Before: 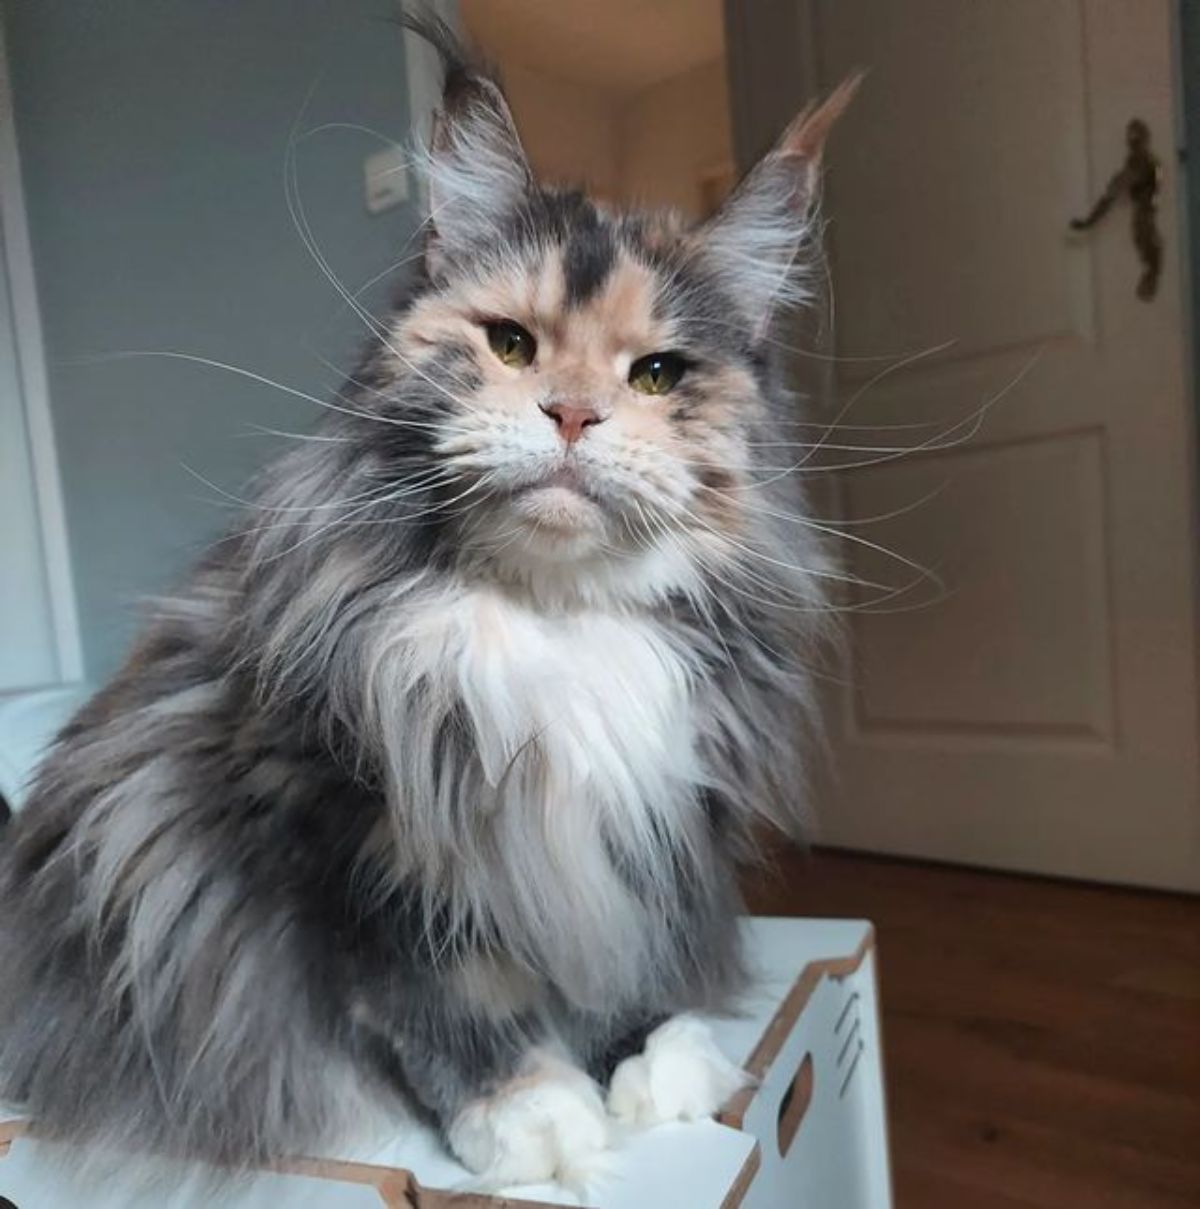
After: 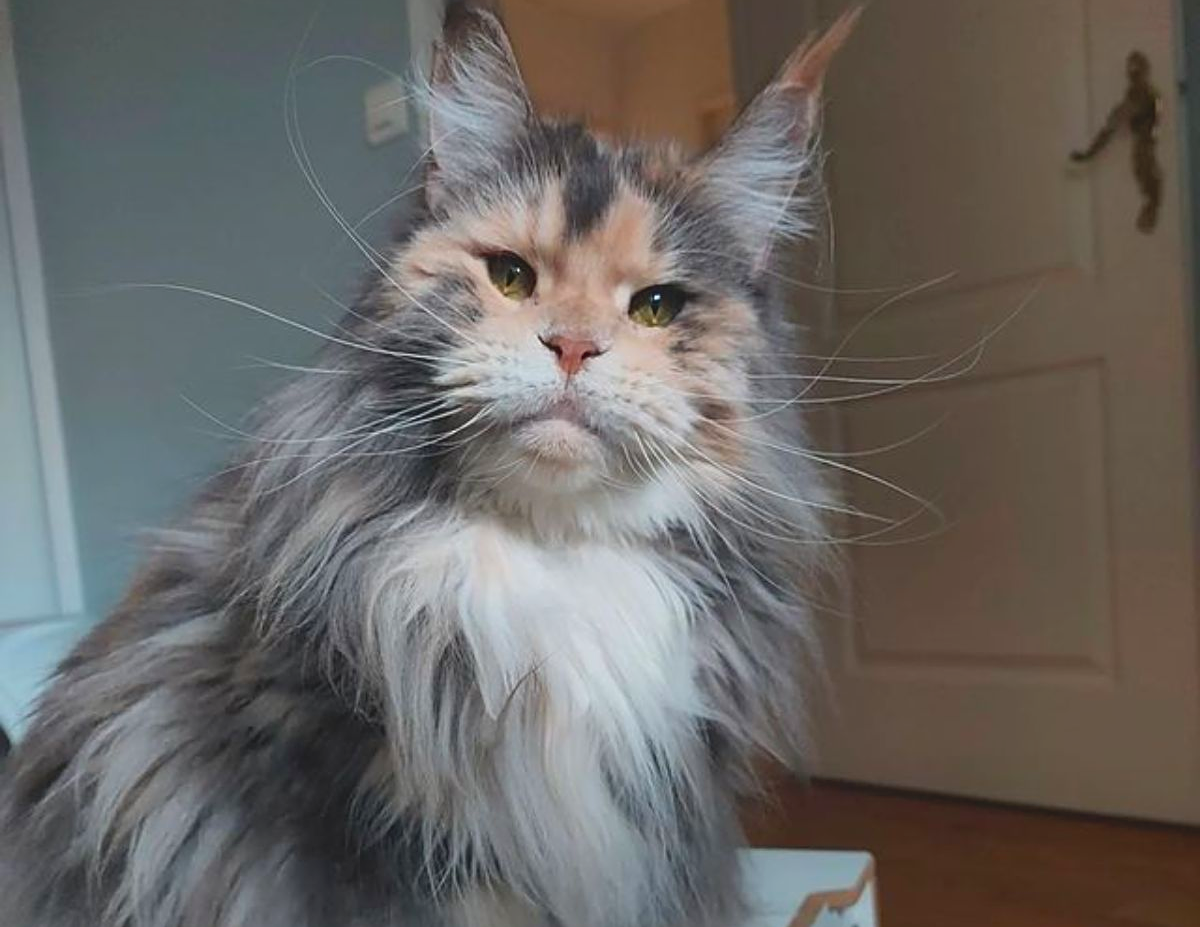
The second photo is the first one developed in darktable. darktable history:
exposure: black level correction 0.002, compensate highlight preservation false
crop: top 5.667%, bottom 17.637%
tone equalizer: on, module defaults
contrast brightness saturation: contrast -0.19, saturation 0.19
sharpen: on, module defaults
